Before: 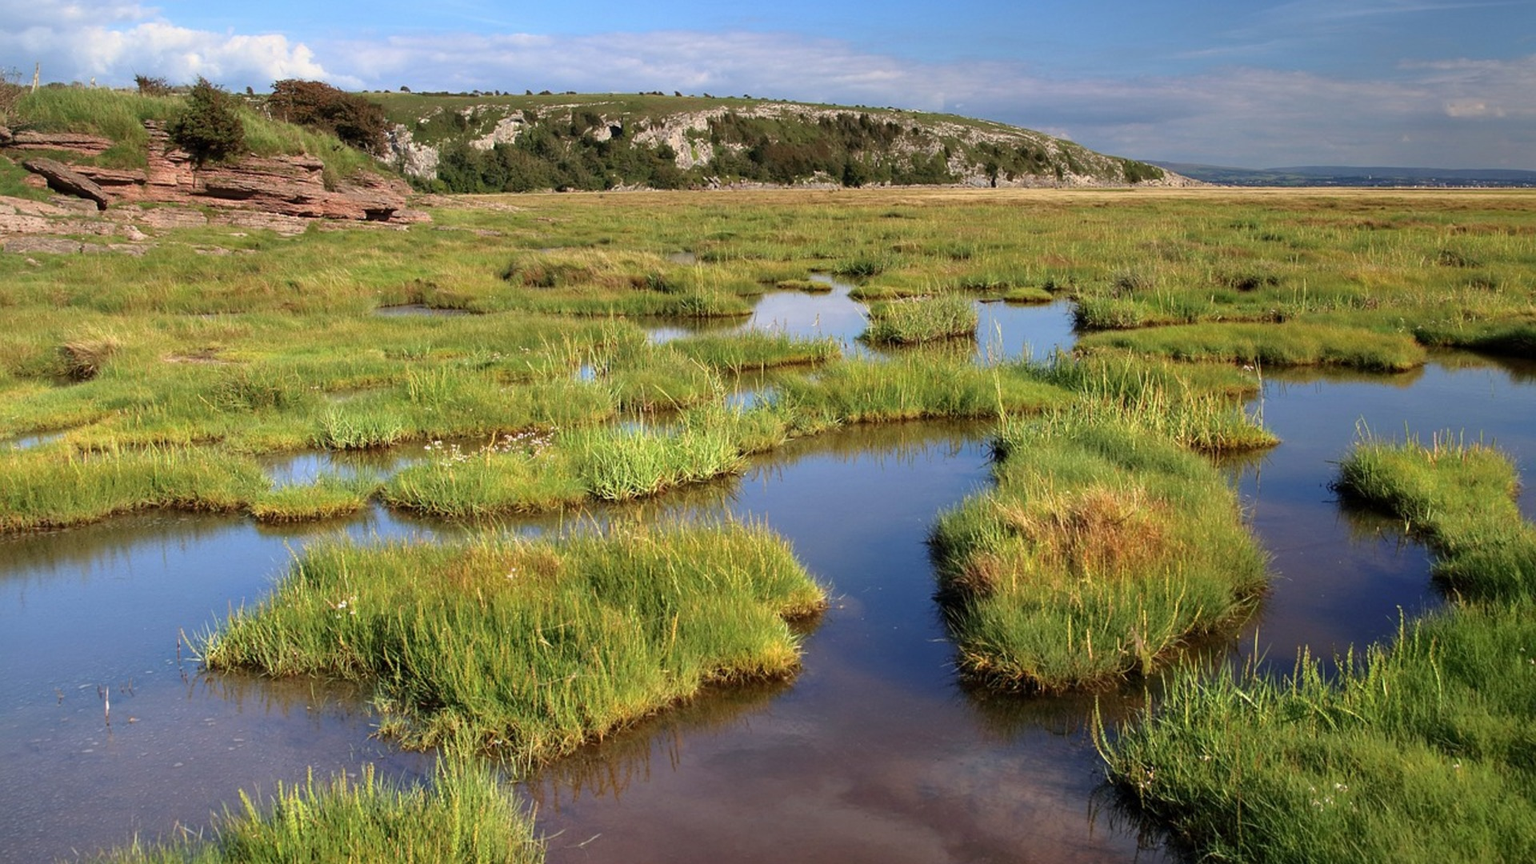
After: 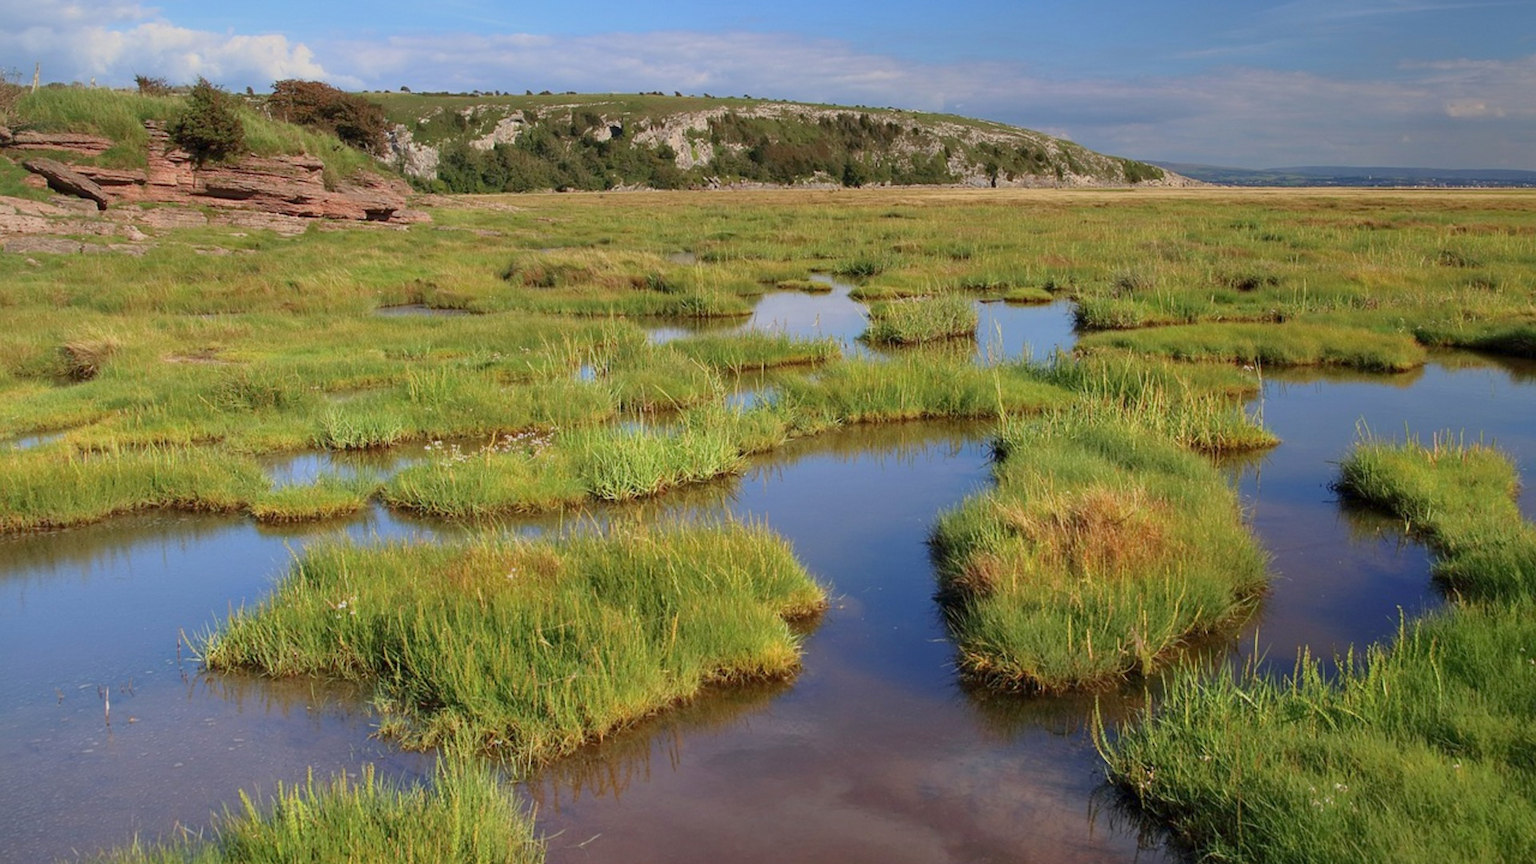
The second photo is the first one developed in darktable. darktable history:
color balance rgb: perceptual saturation grading › global saturation 0.287%, contrast -19.407%
